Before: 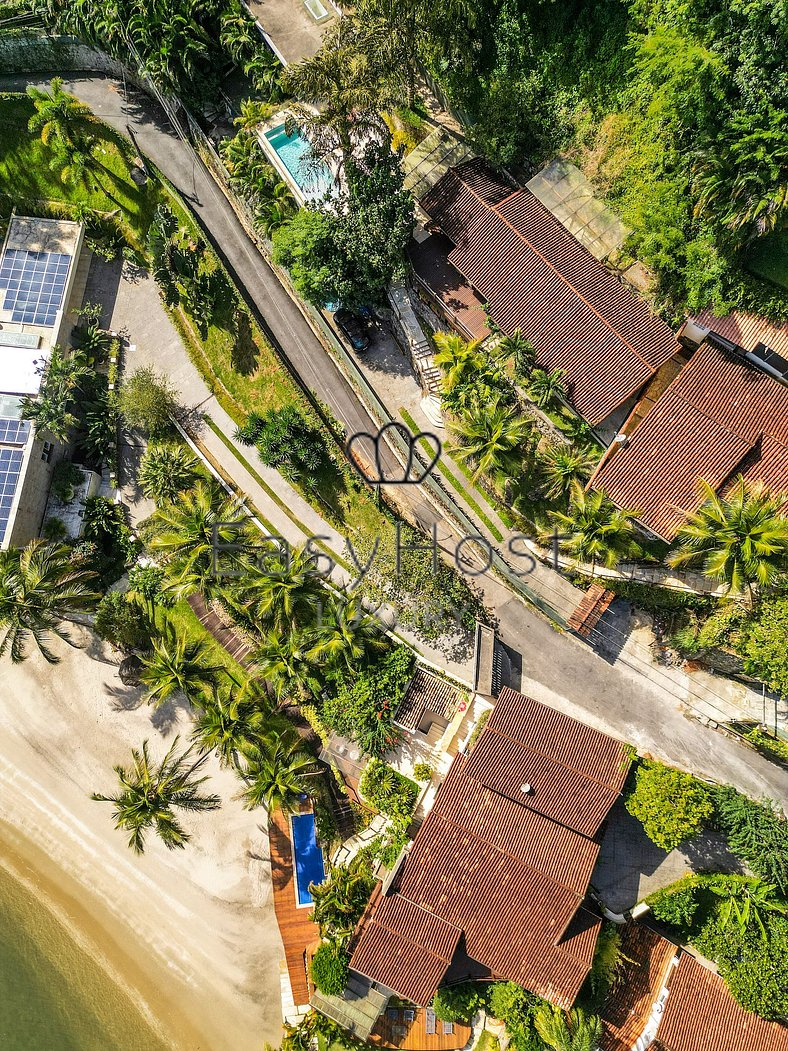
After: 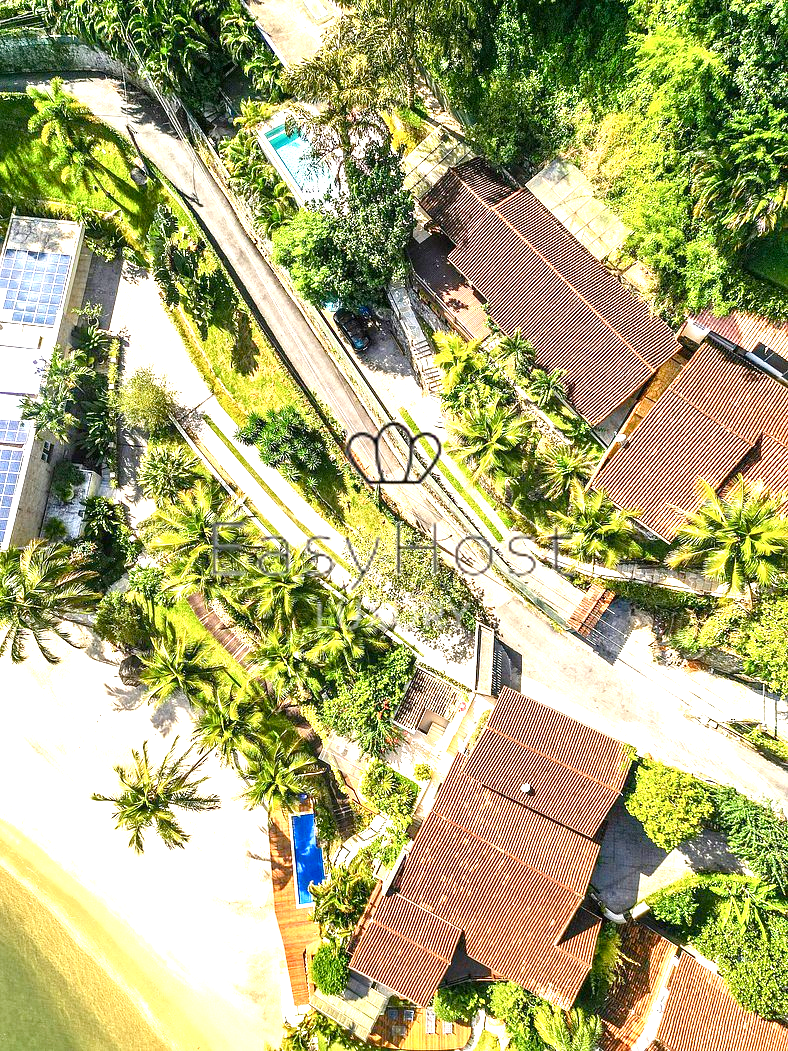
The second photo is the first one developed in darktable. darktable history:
color balance rgb: perceptual saturation grading › global saturation 20%, perceptual saturation grading › highlights -25%, perceptual saturation grading › shadows 25%
exposure: black level correction 0, exposure 1.45 EV, compensate exposure bias true, compensate highlight preservation false
